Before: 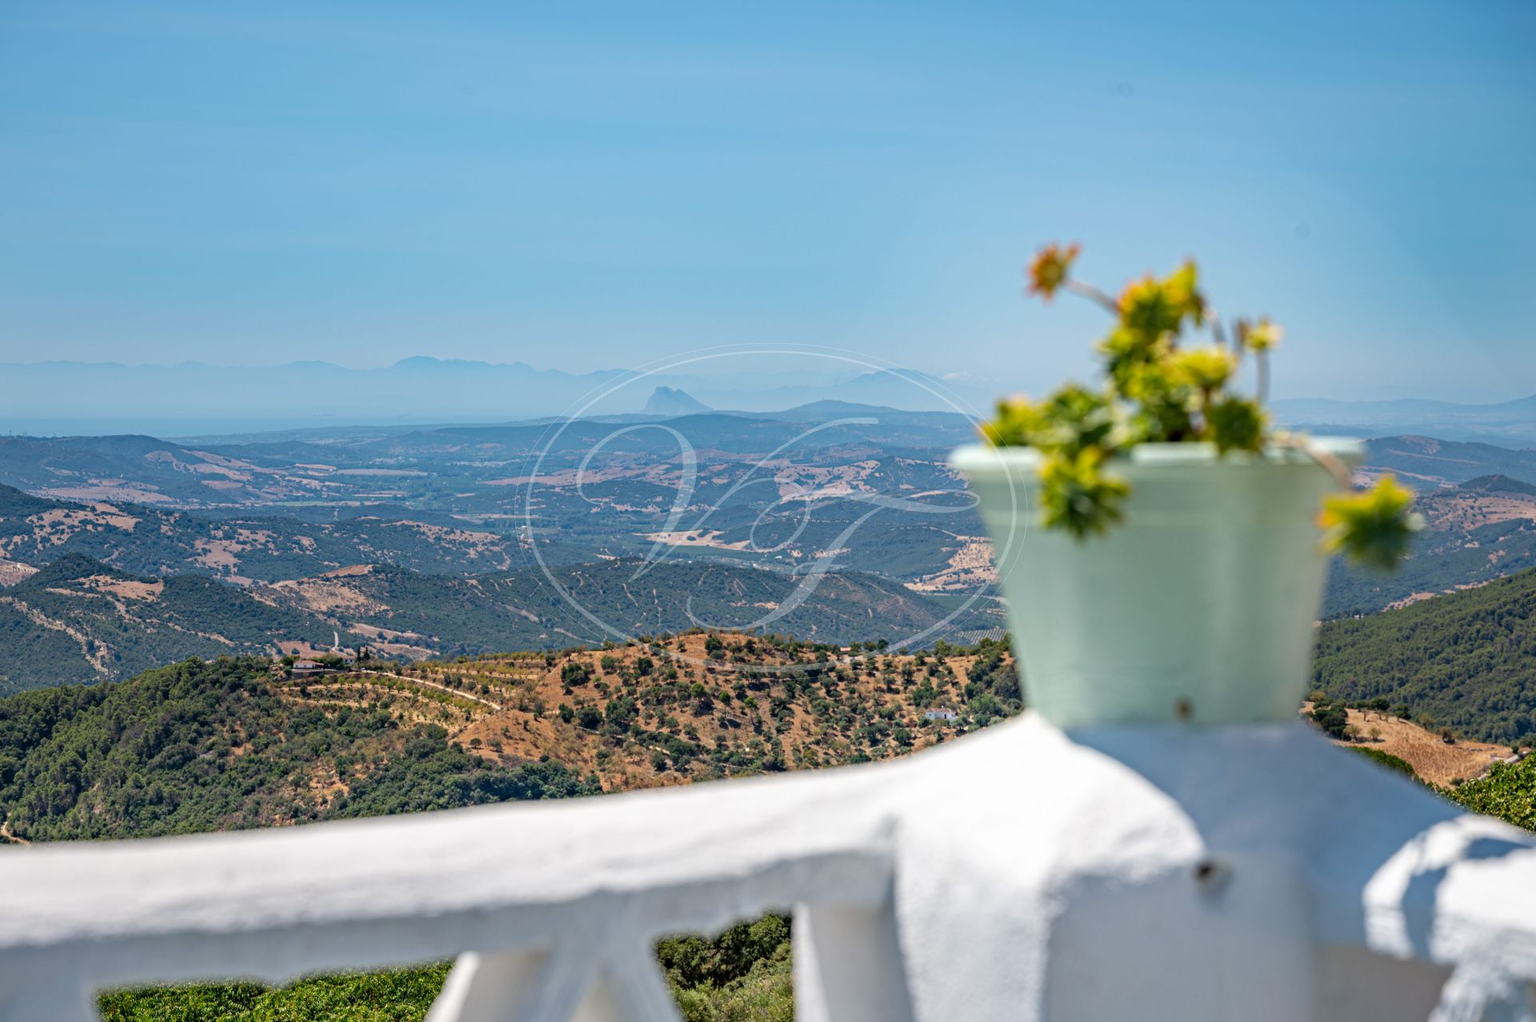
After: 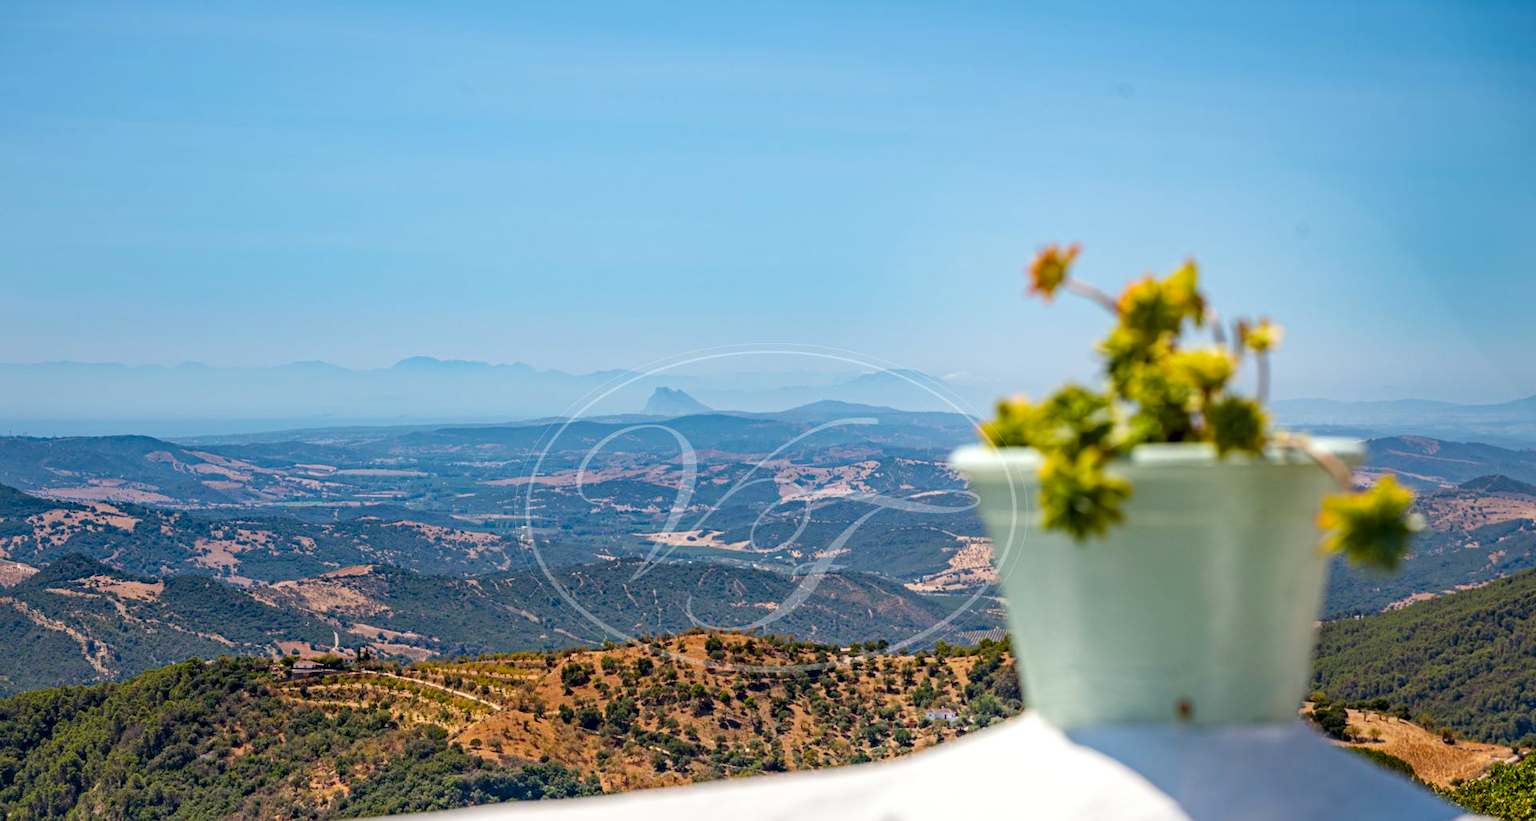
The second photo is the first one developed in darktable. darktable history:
contrast brightness saturation: saturation -0.064
shadows and highlights: shadows -26.05, highlights 49.8, soften with gaussian
local contrast: mode bilateral grid, contrast 25, coarseness 49, detail 122%, midtone range 0.2
color balance rgb: power › chroma 1.047%, power › hue 28.41°, linear chroma grading › shadows 31.514%, linear chroma grading › global chroma -2.11%, linear chroma grading › mid-tones 4.117%, perceptual saturation grading › global saturation 17.826%, global vibrance 20%
crop: bottom 19.594%
tone equalizer: on, module defaults
levels: mode automatic
base curve: curves: ch0 [(0, 0) (0.472, 0.455) (1, 1)]
